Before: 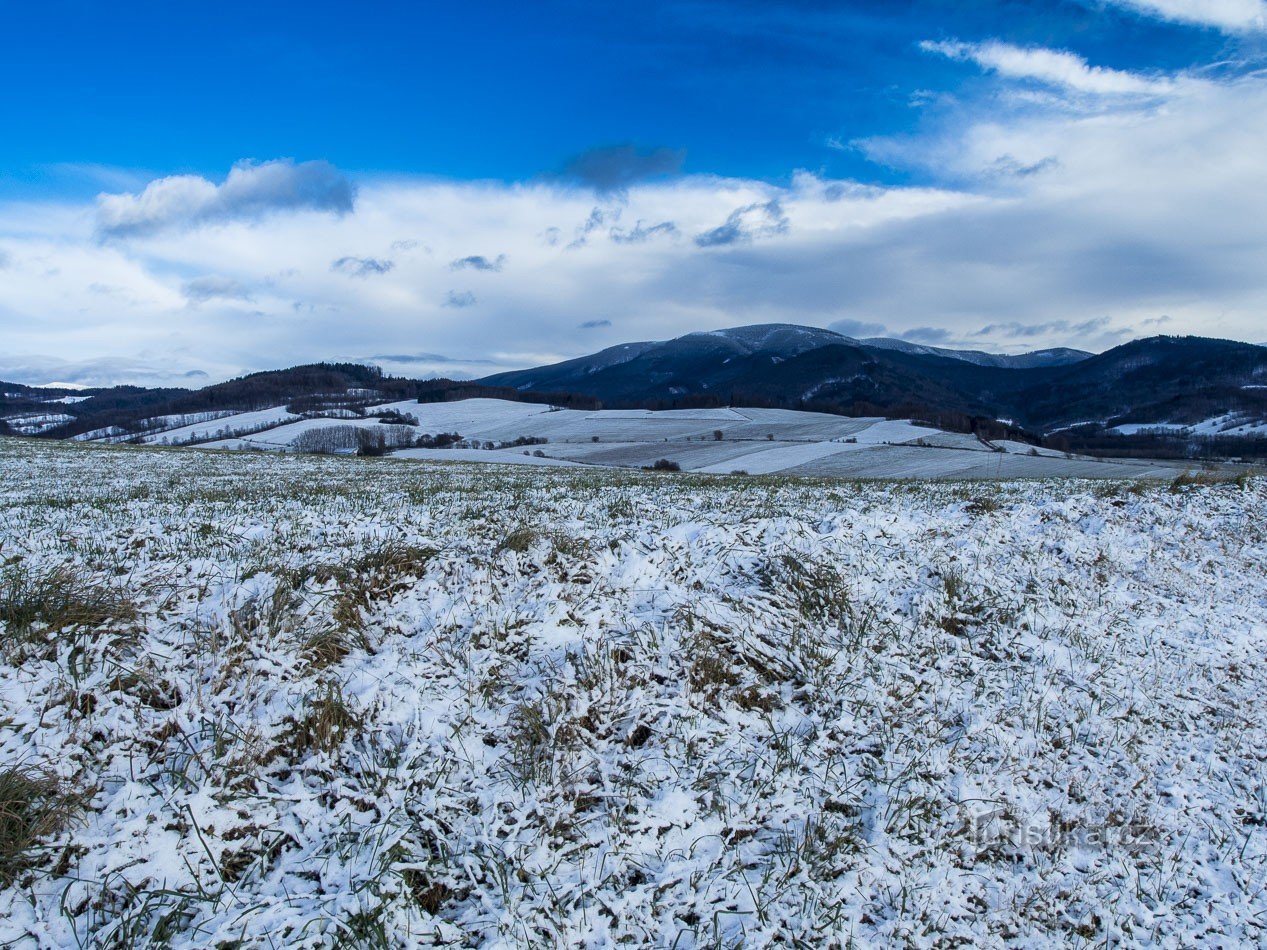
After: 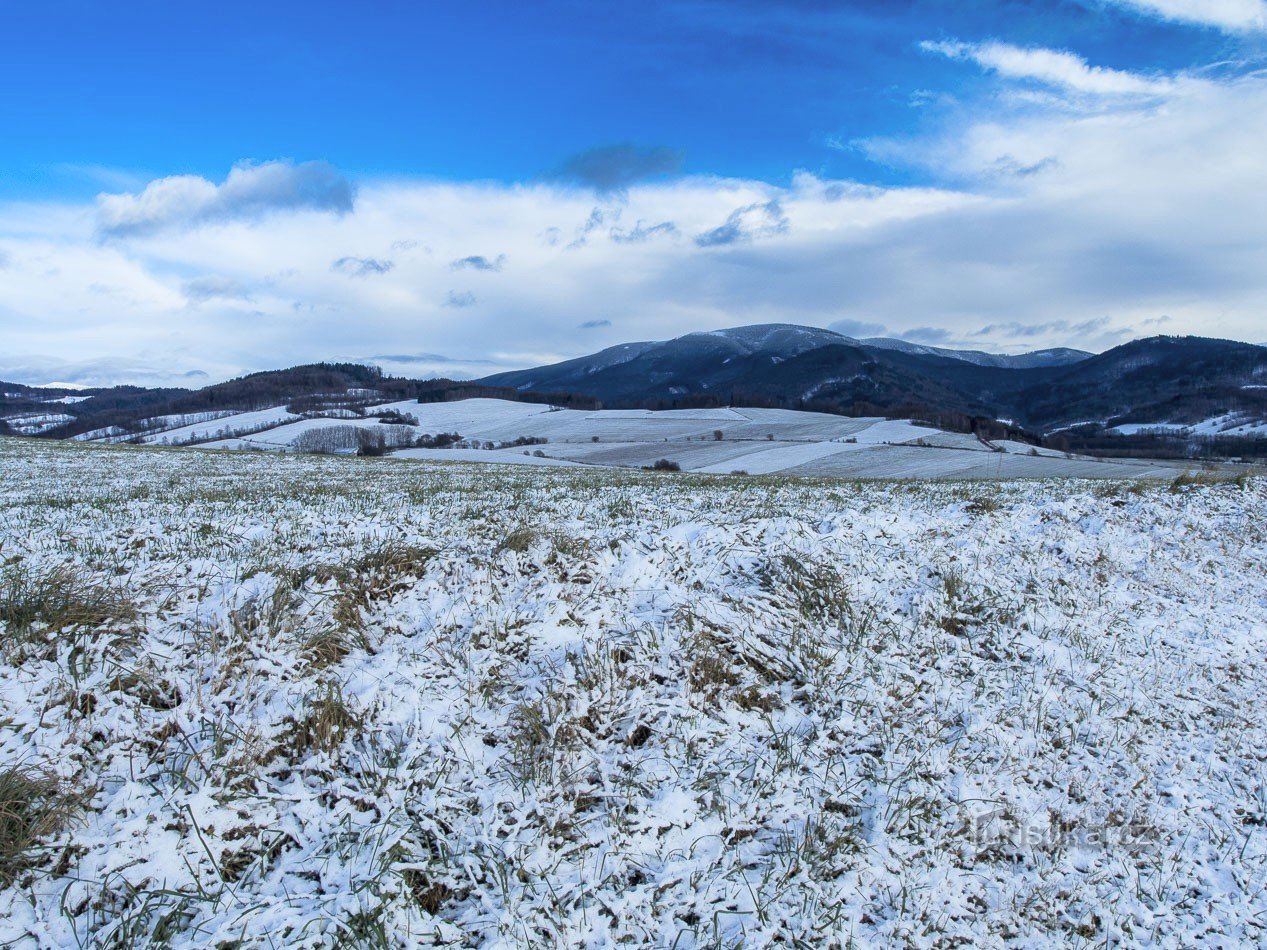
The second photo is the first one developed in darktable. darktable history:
contrast brightness saturation: brightness 0.125
